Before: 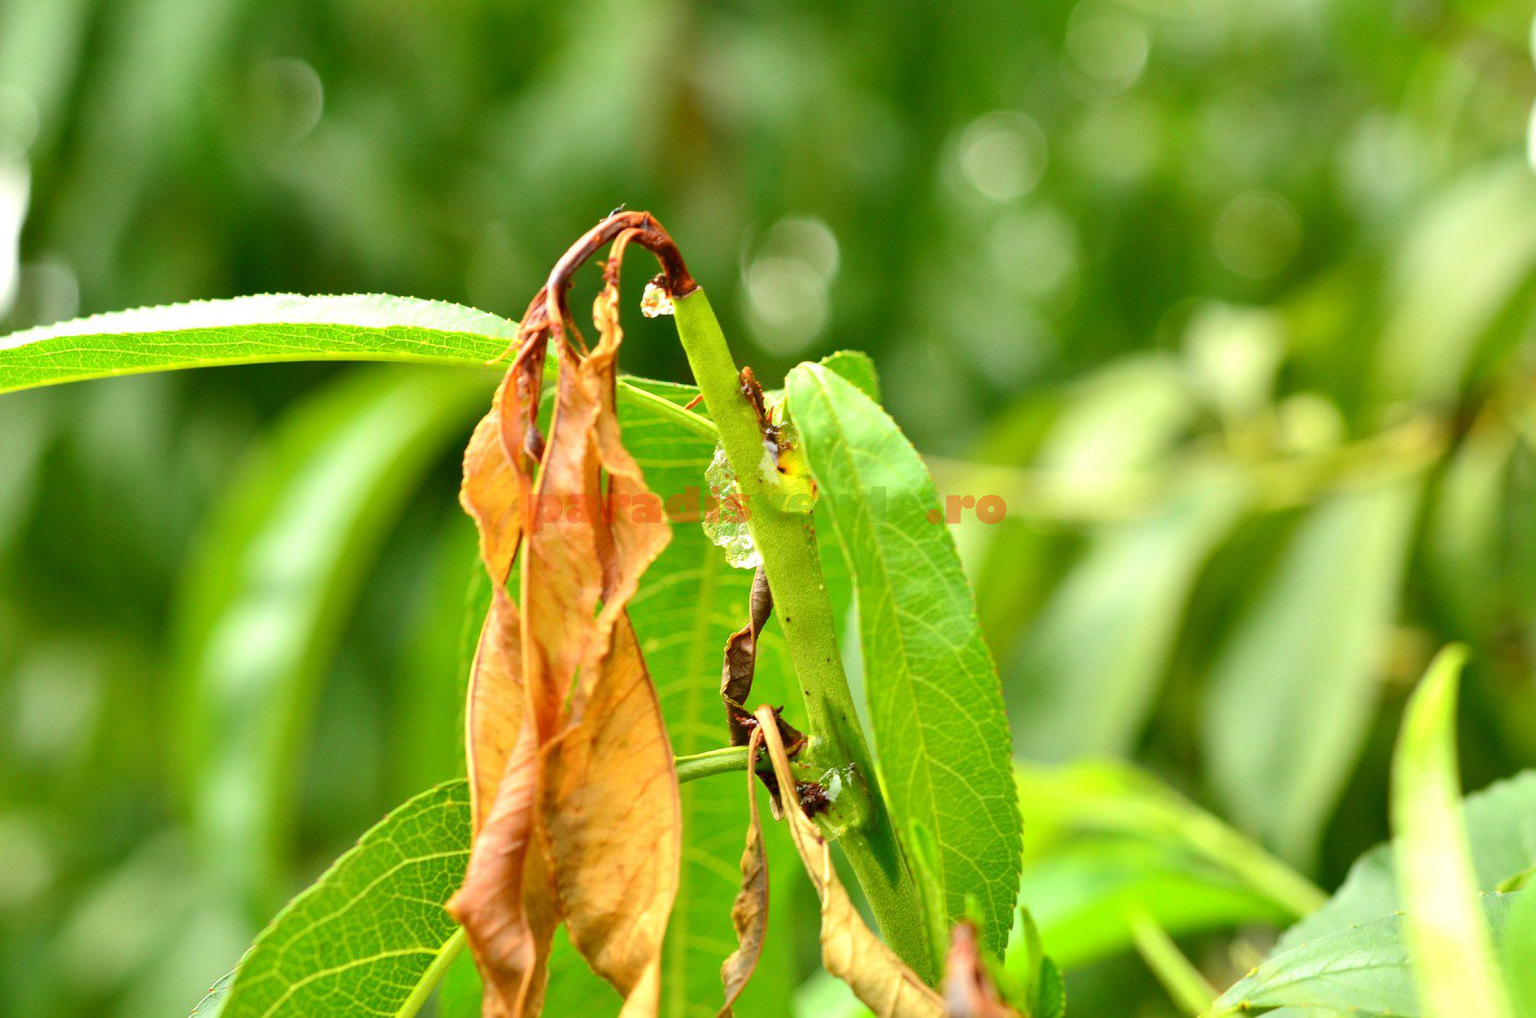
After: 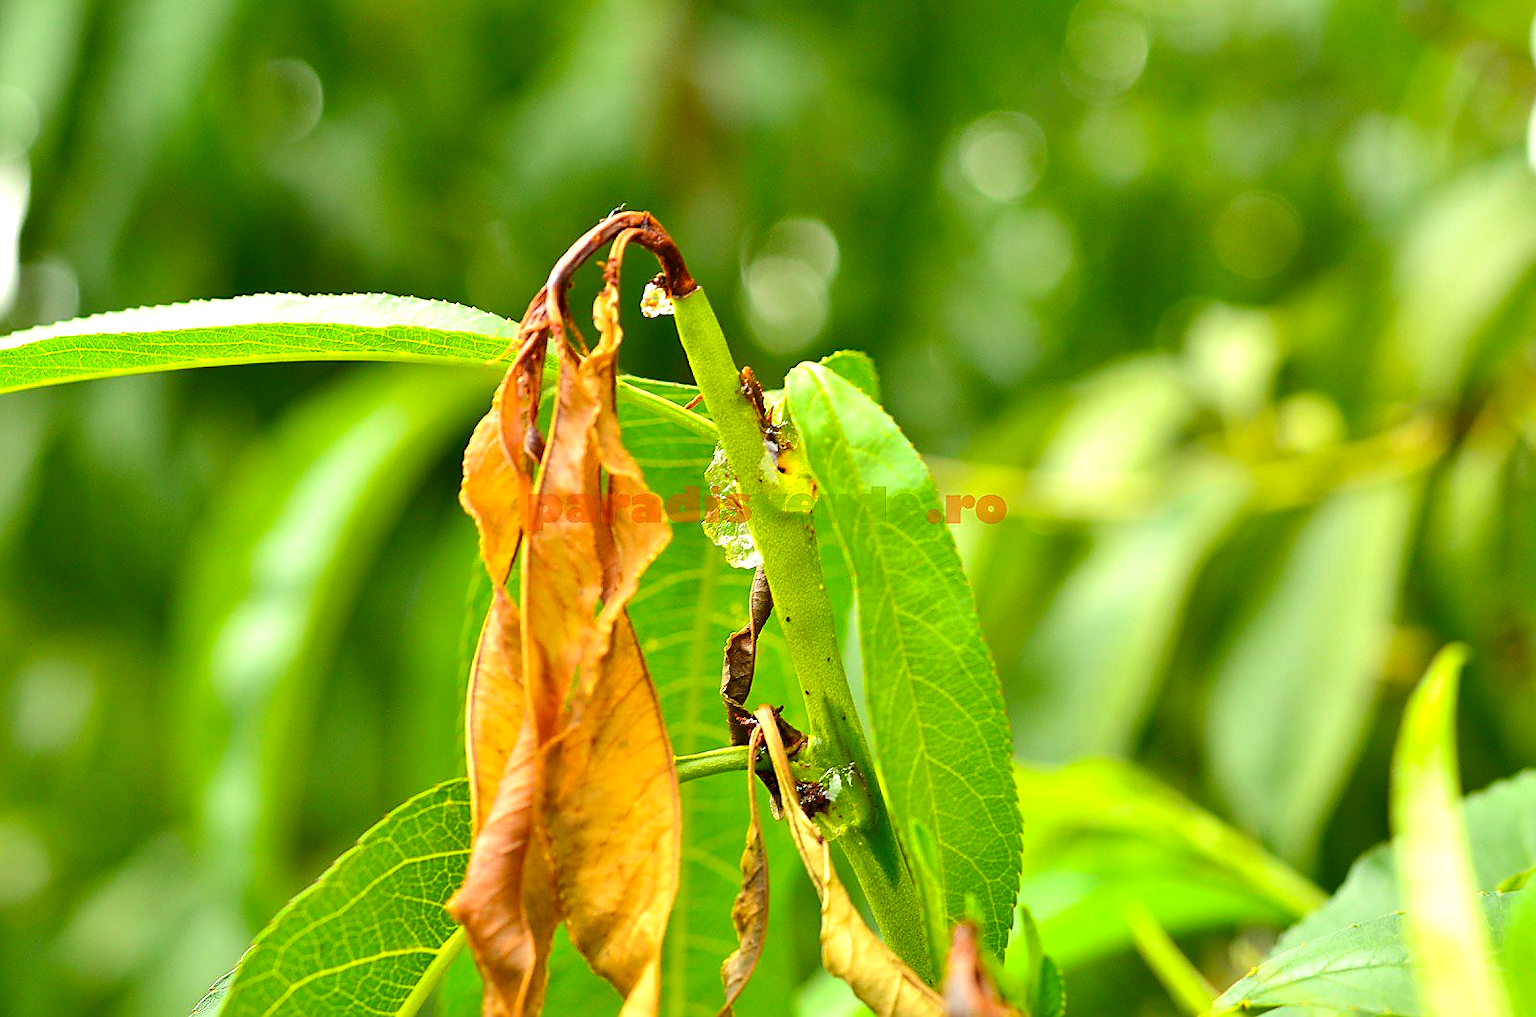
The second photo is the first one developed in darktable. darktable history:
sharpen: radius 1.406, amount 1.244, threshold 0.847
color balance rgb: linear chroma grading › global chroma 14.763%, perceptual saturation grading › global saturation 0.556%, global vibrance 5.428%, contrast 3.193%
